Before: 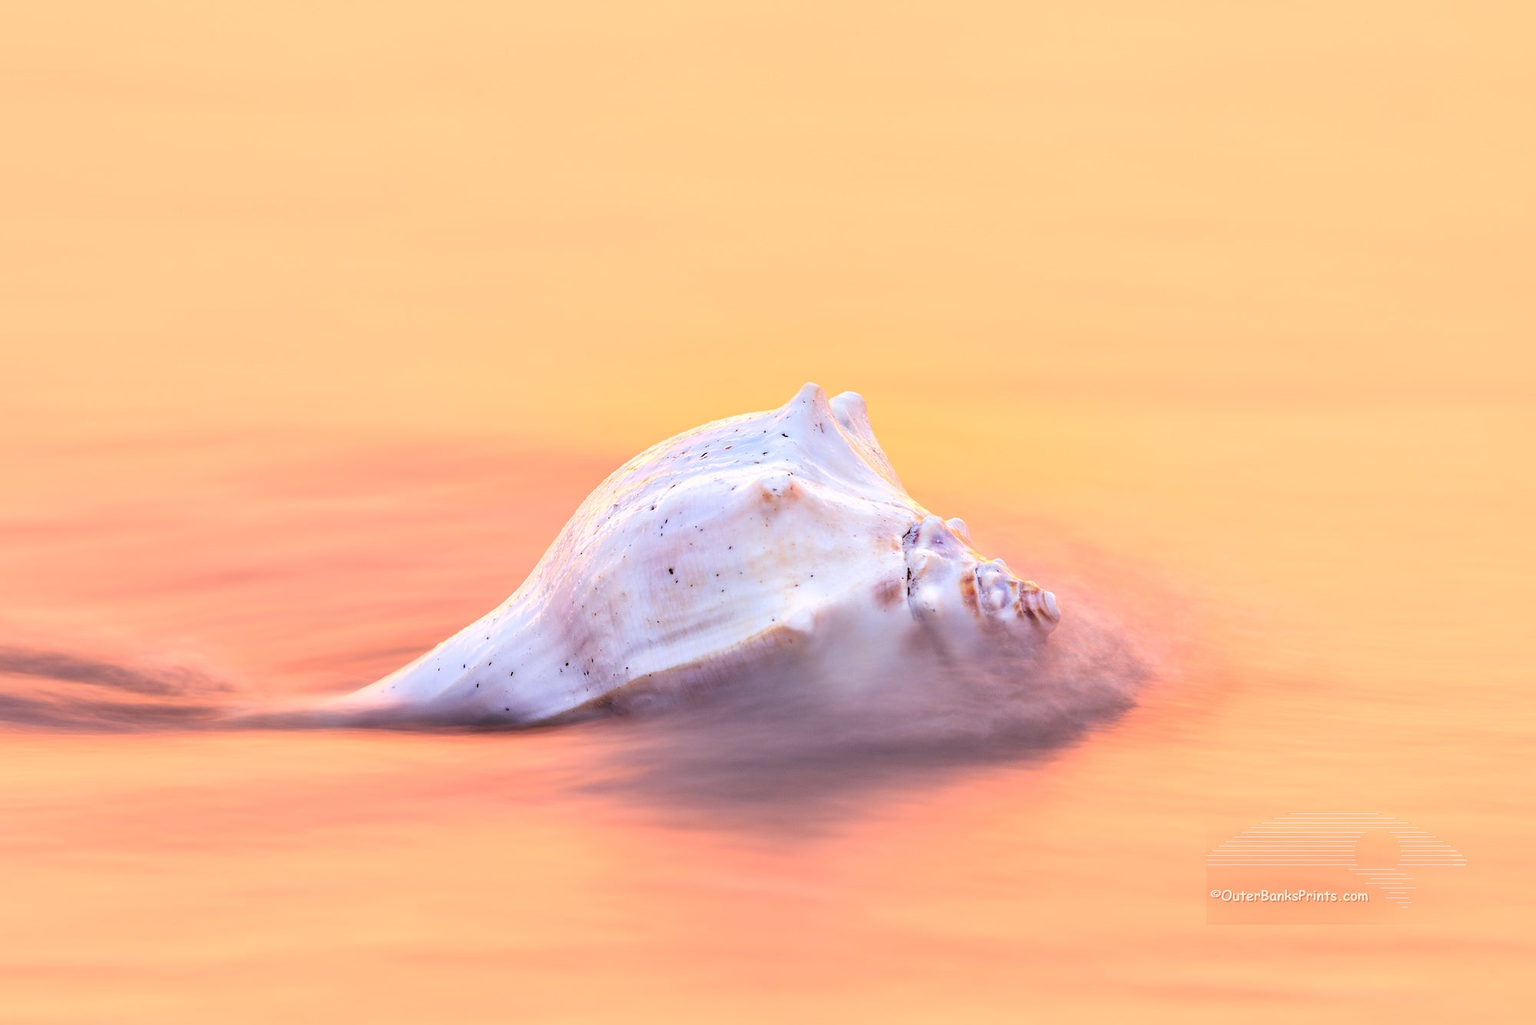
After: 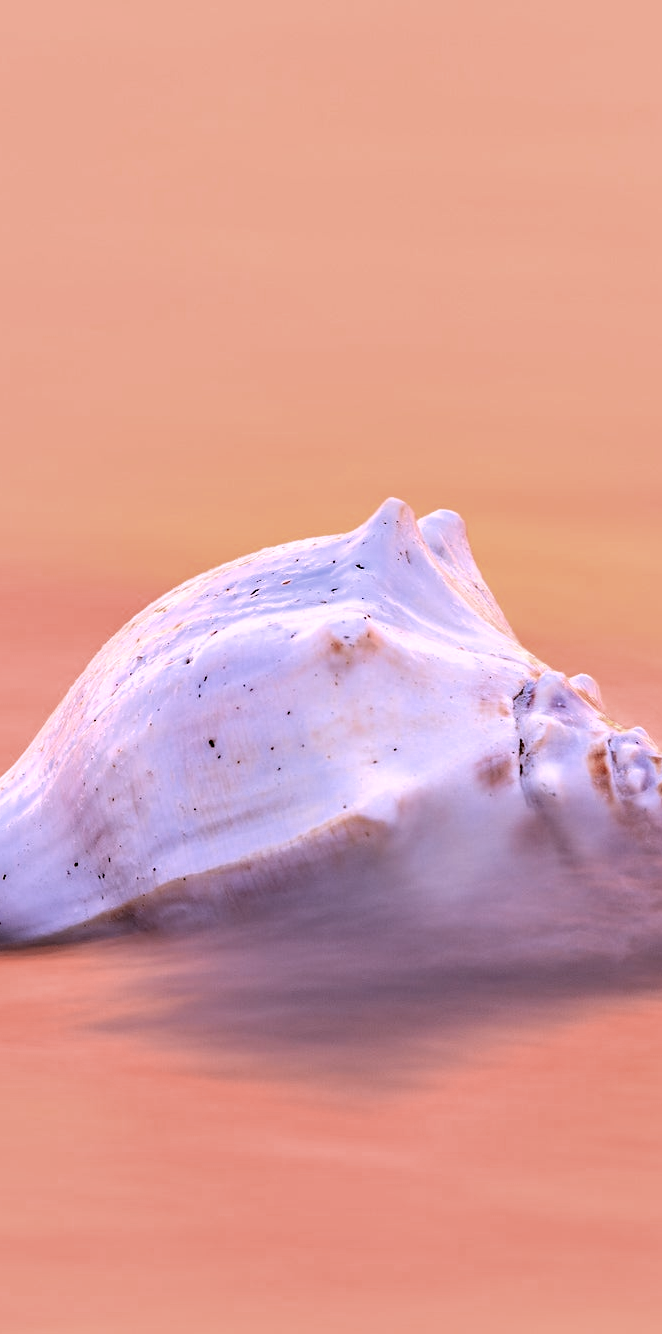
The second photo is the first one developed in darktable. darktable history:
haze removal: adaptive false
color correction: highlights a* 15.56, highlights b* -20.6
color zones: curves: ch0 [(0, 0.5) (0.125, 0.4) (0.25, 0.5) (0.375, 0.4) (0.5, 0.4) (0.625, 0.35) (0.75, 0.35) (0.875, 0.5)]; ch1 [(0, 0.35) (0.125, 0.45) (0.25, 0.35) (0.375, 0.35) (0.5, 0.35) (0.625, 0.35) (0.75, 0.45) (0.875, 0.35)]; ch2 [(0, 0.6) (0.125, 0.5) (0.25, 0.5) (0.375, 0.6) (0.5, 0.6) (0.625, 0.5) (0.75, 0.5) (0.875, 0.5)]
crop: left 33.121%, right 33.775%
